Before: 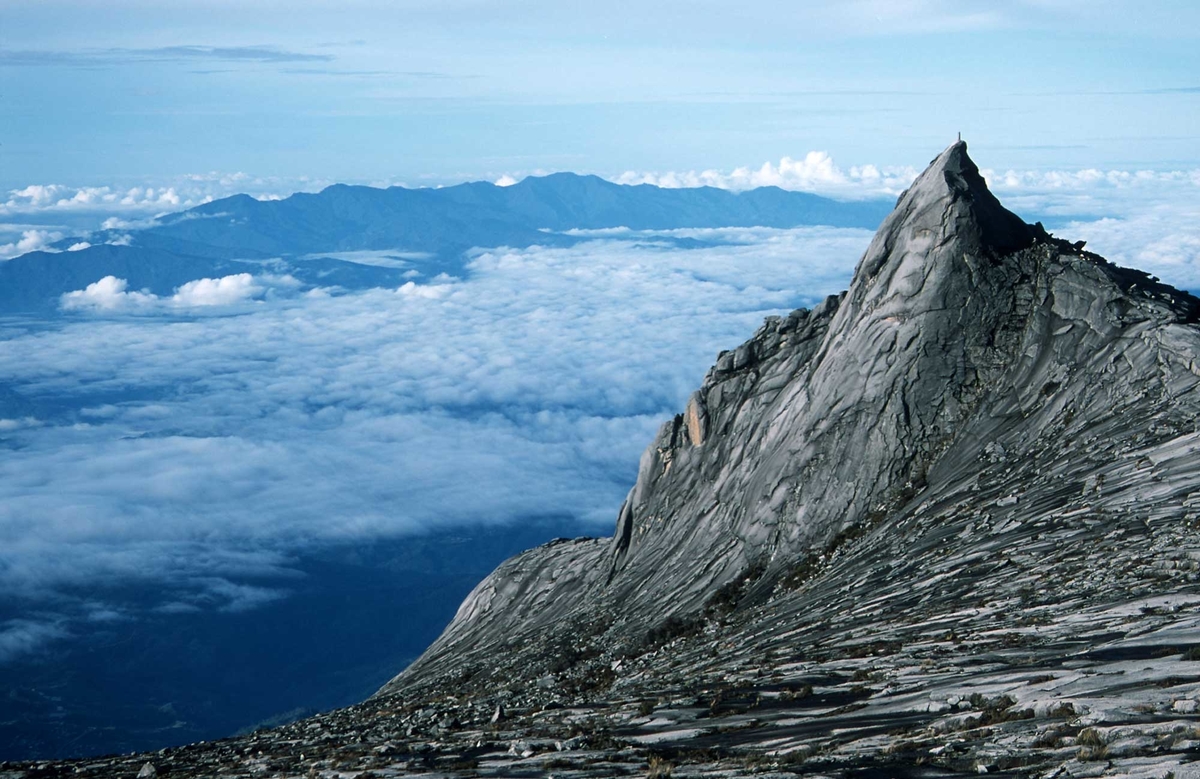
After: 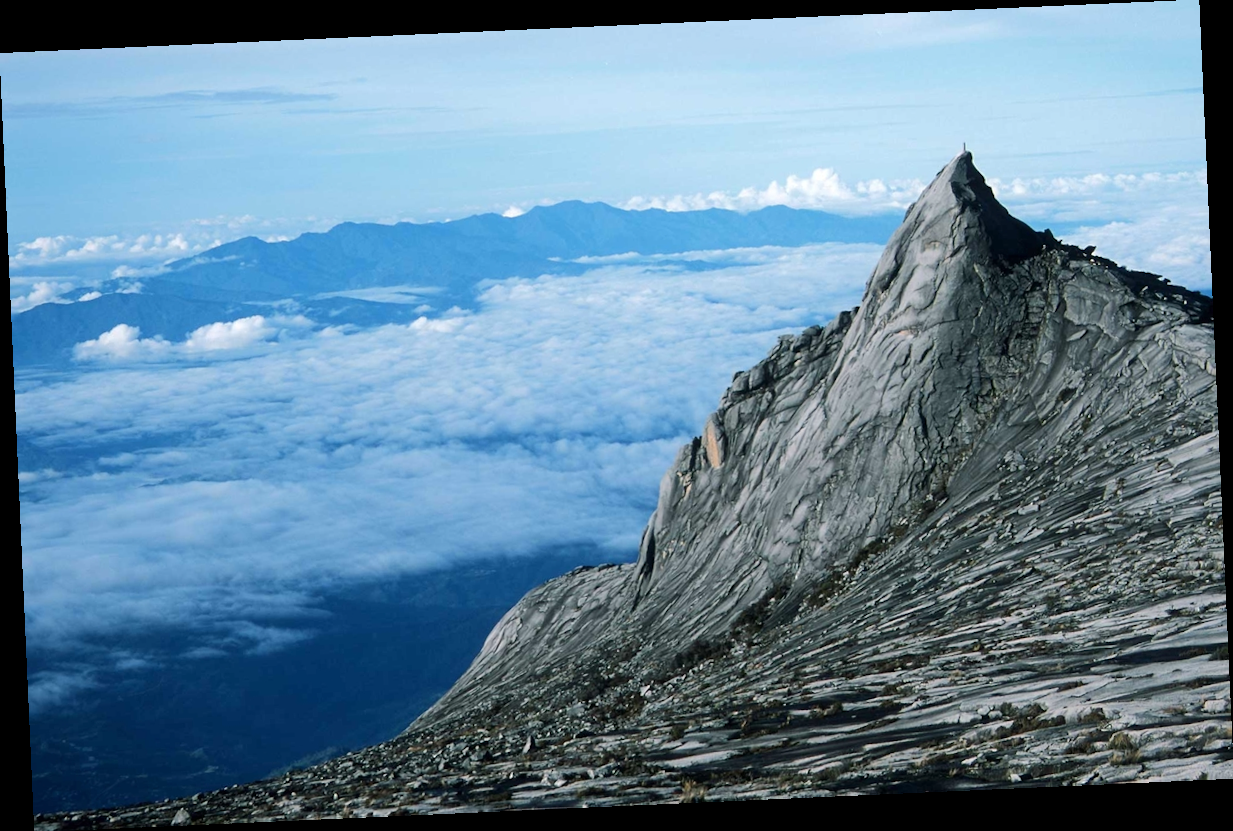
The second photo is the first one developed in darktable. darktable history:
rotate and perspective: rotation -2.56°, automatic cropping off
base curve: curves: ch0 [(0, 0) (0.262, 0.32) (0.722, 0.705) (1, 1)]
